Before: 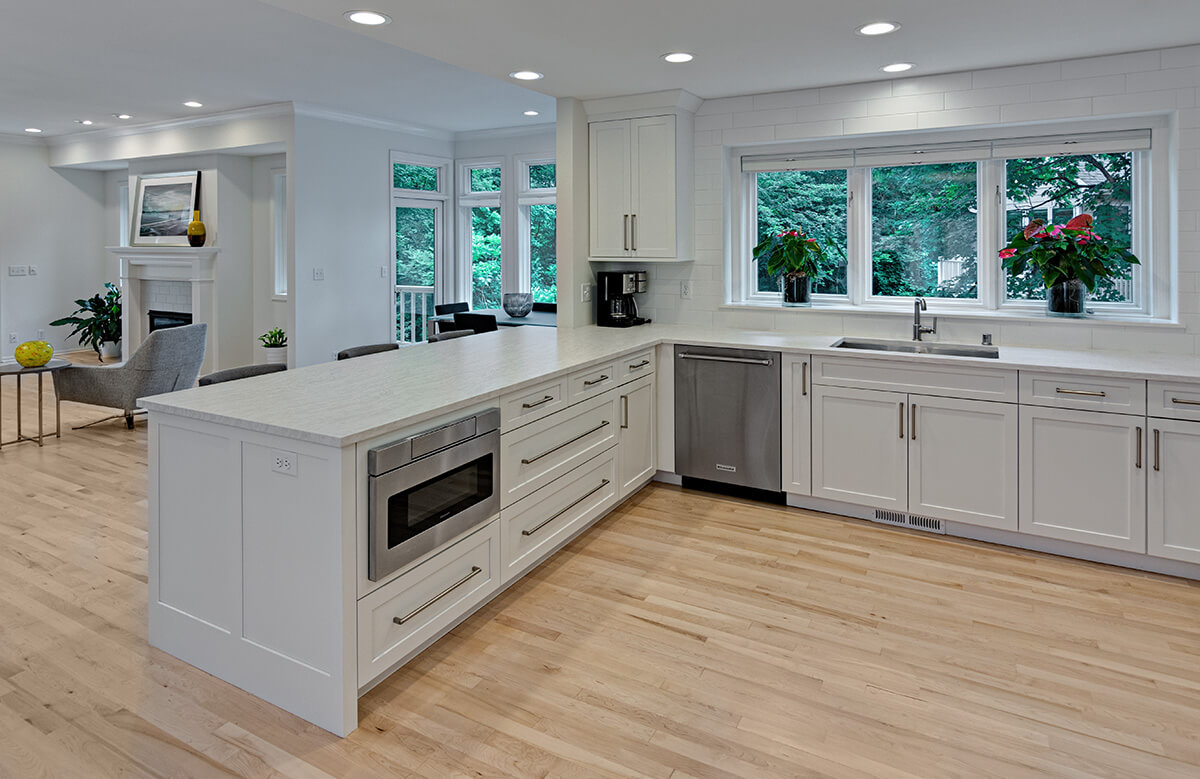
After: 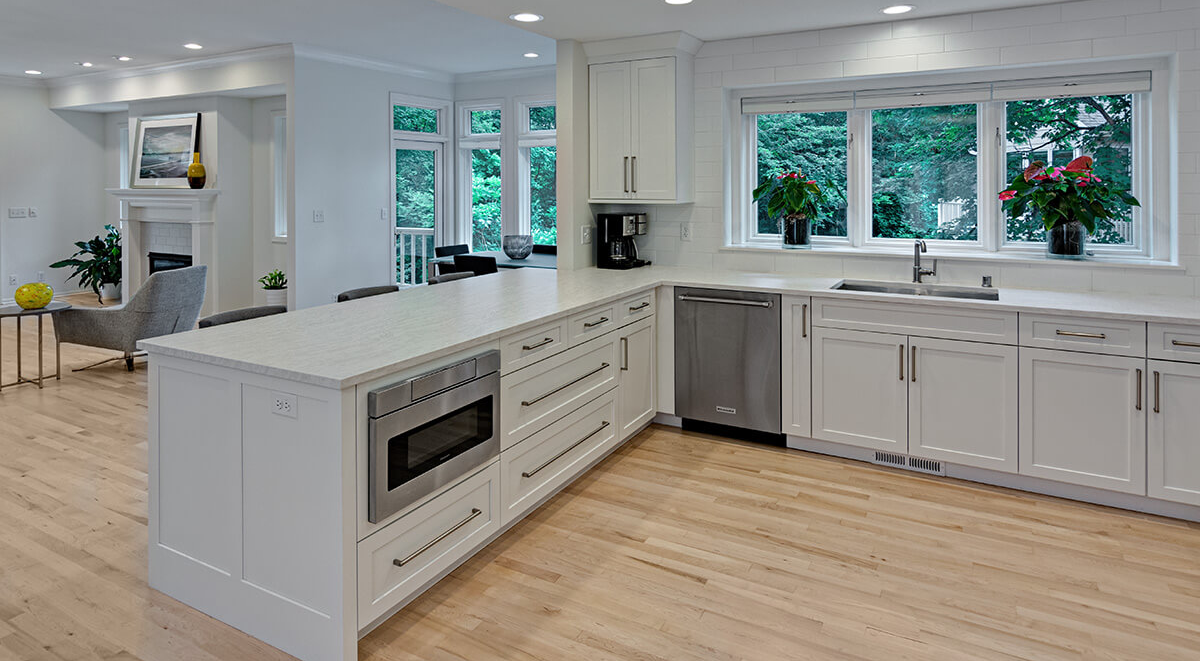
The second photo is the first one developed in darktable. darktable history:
crop: top 7.559%, bottom 7.585%
